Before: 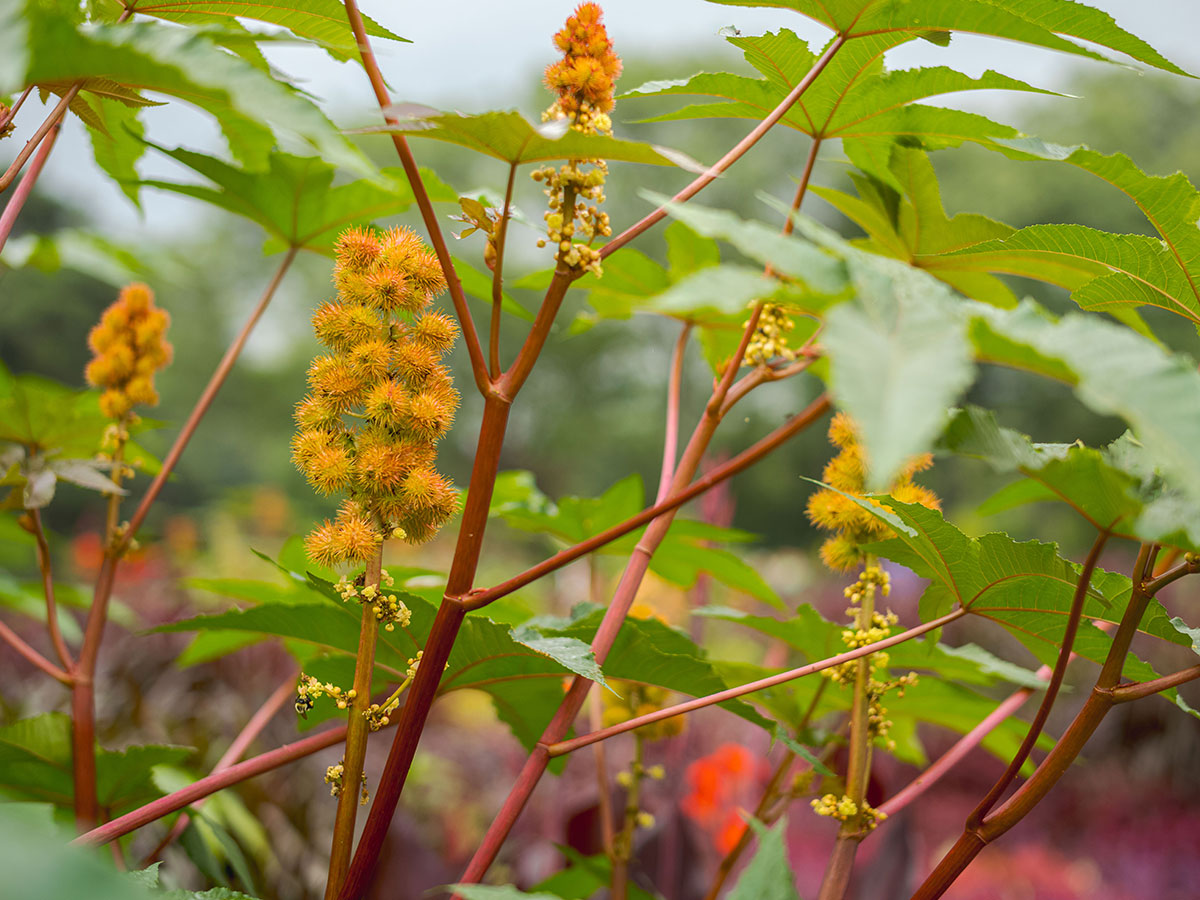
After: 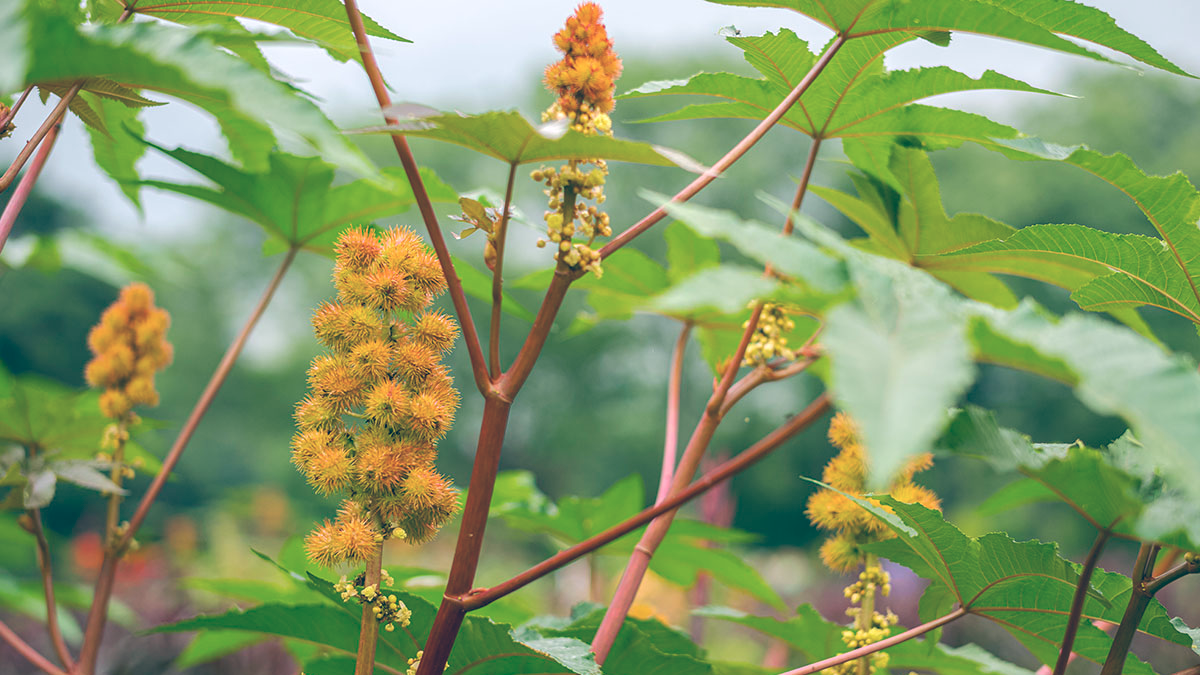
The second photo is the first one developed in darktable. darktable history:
crop: bottom 24.967%
color calibration: illuminant F (fluorescent), F source F9 (Cool White Deluxe 4150 K) – high CRI, x 0.374, y 0.373, temperature 4158.34 K
color balance: lift [1.006, 0.985, 1.002, 1.015], gamma [1, 0.953, 1.008, 1.047], gain [1.076, 1.13, 1.004, 0.87]
